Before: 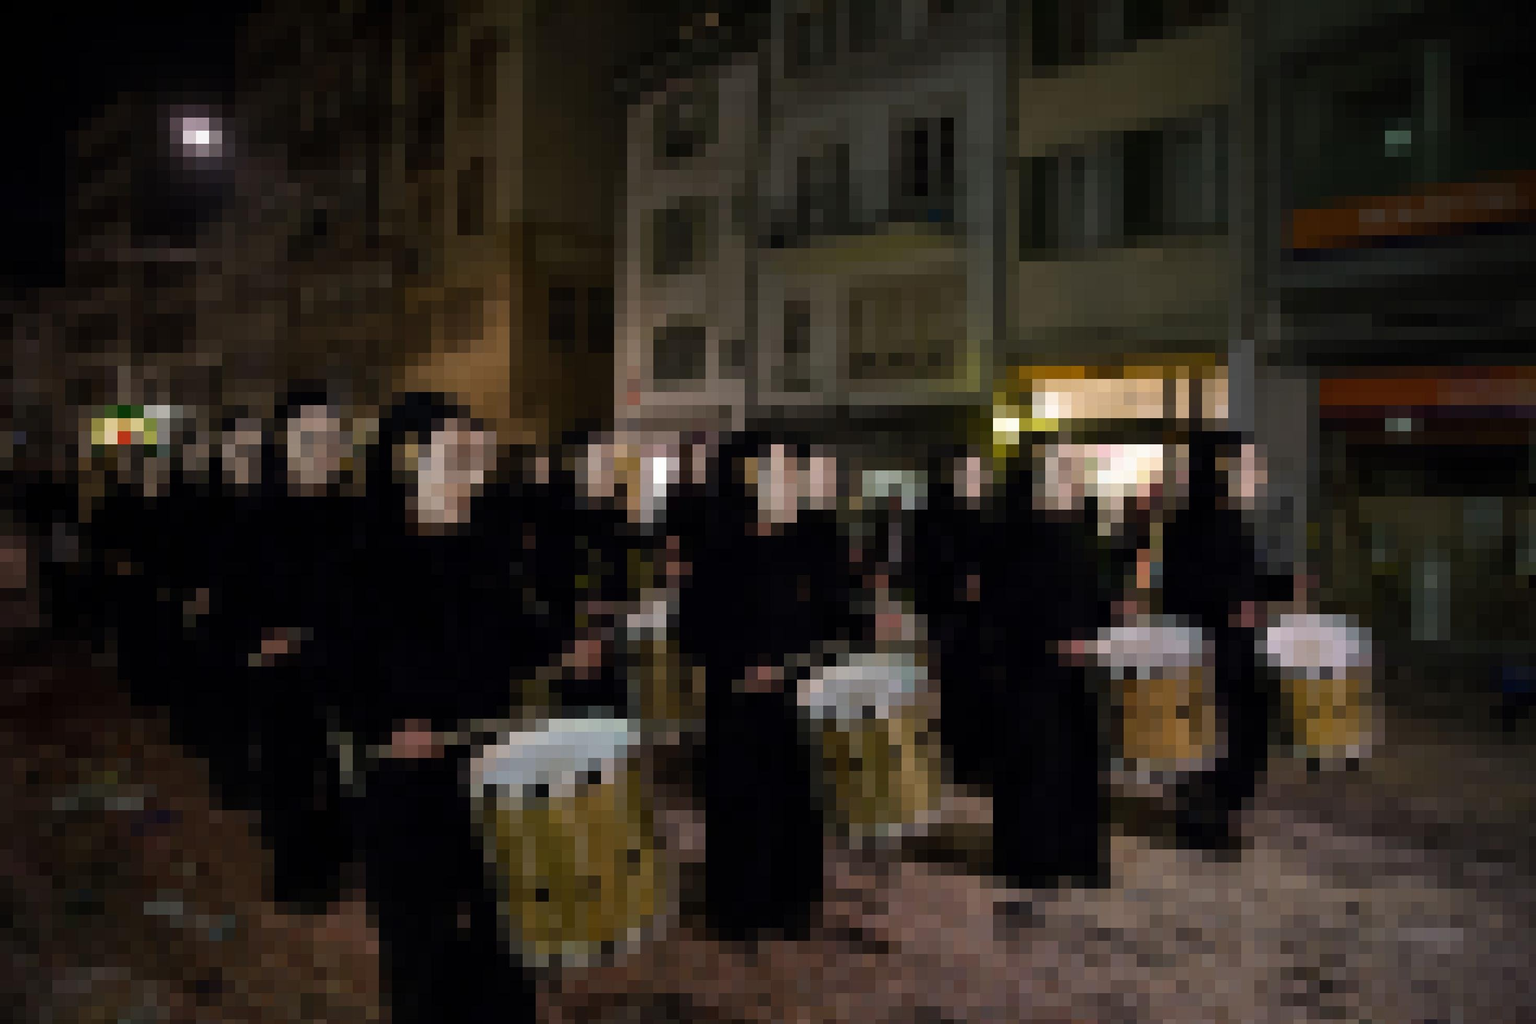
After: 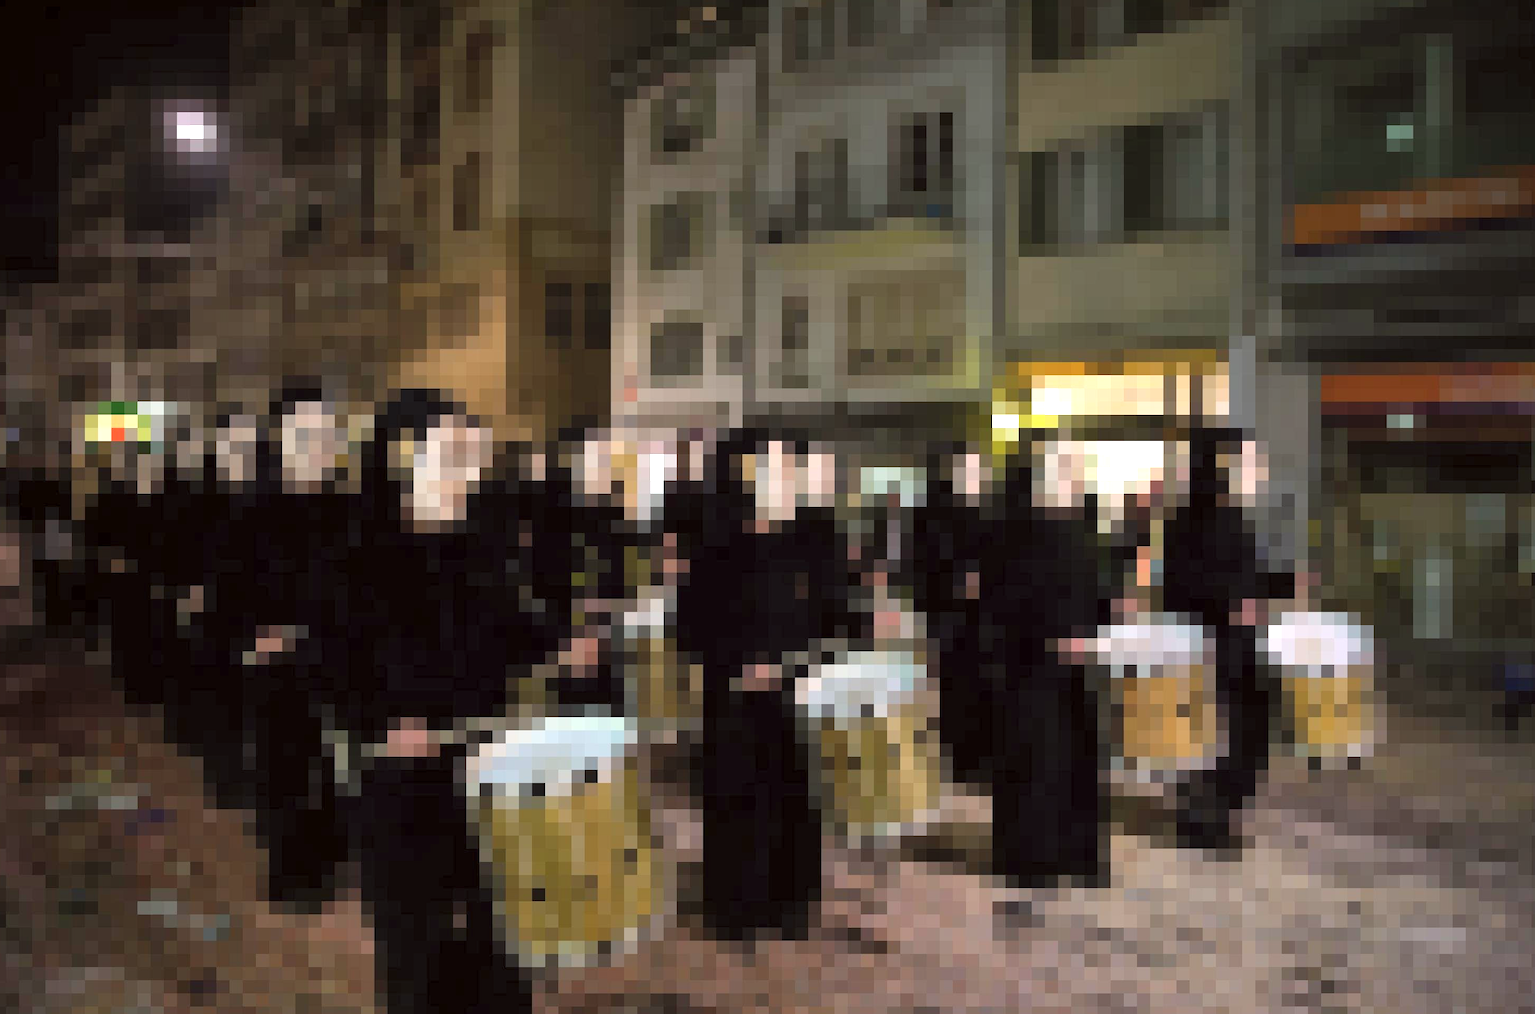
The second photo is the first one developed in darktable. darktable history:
color correction: highlights a* -2.9, highlights b* -1.97, shadows a* 2.39, shadows b* 2.99
exposure: exposure 1.001 EV, compensate highlight preservation false
crop: left 0.483%, top 0.651%, right 0.144%, bottom 0.918%
contrast brightness saturation: brightness 0.148
